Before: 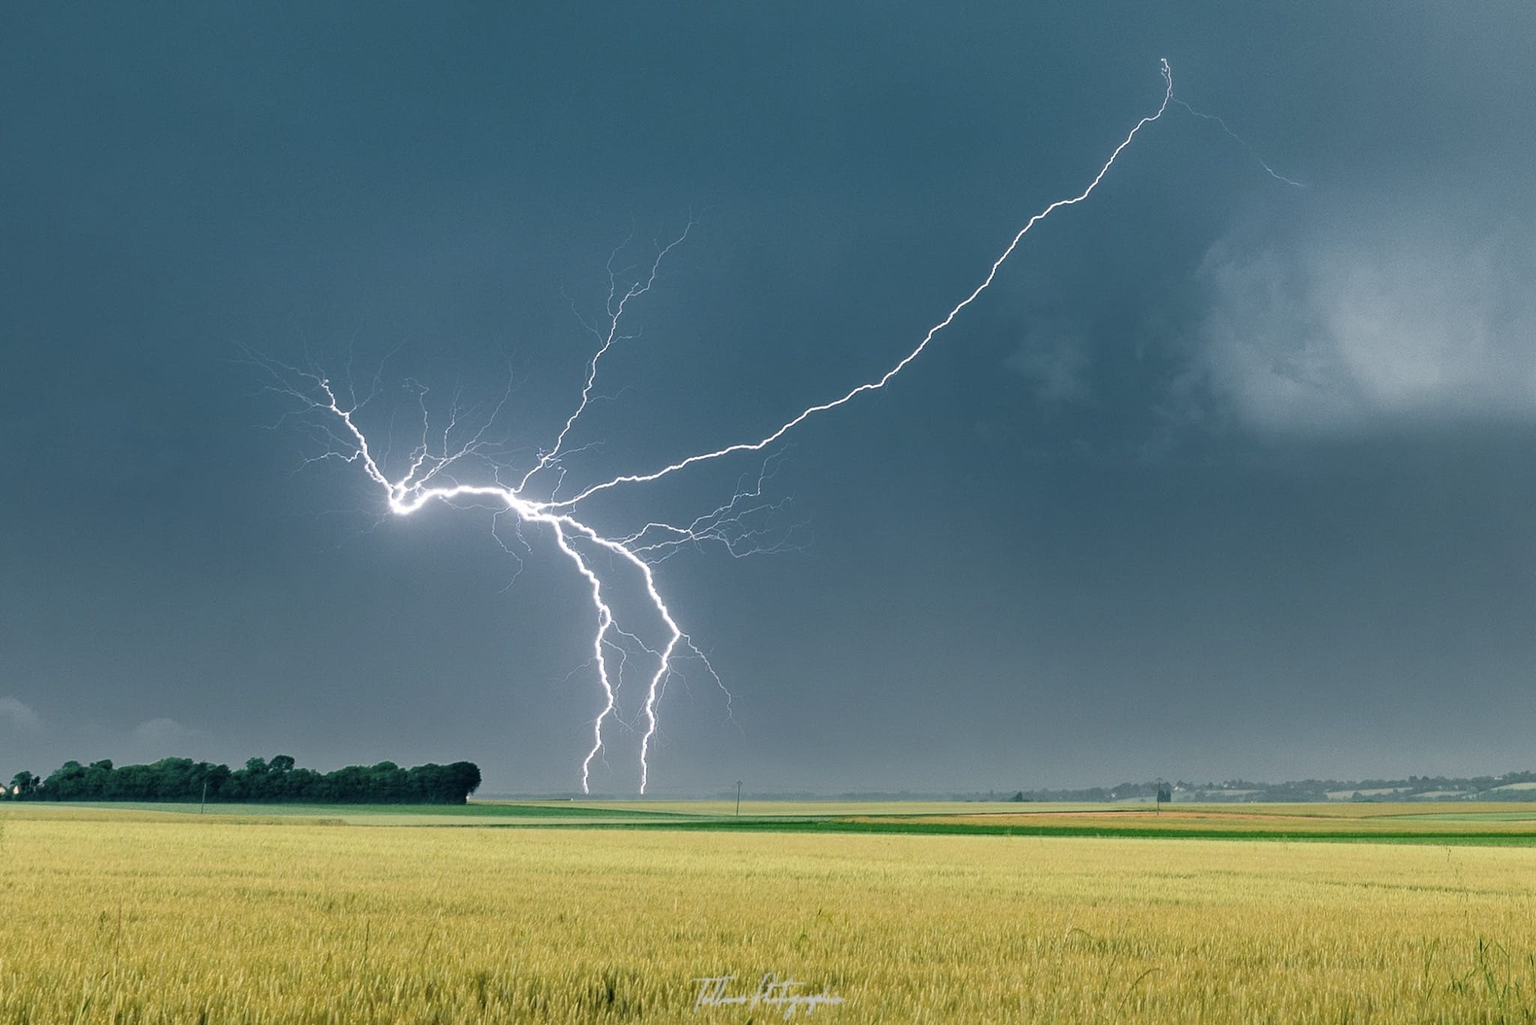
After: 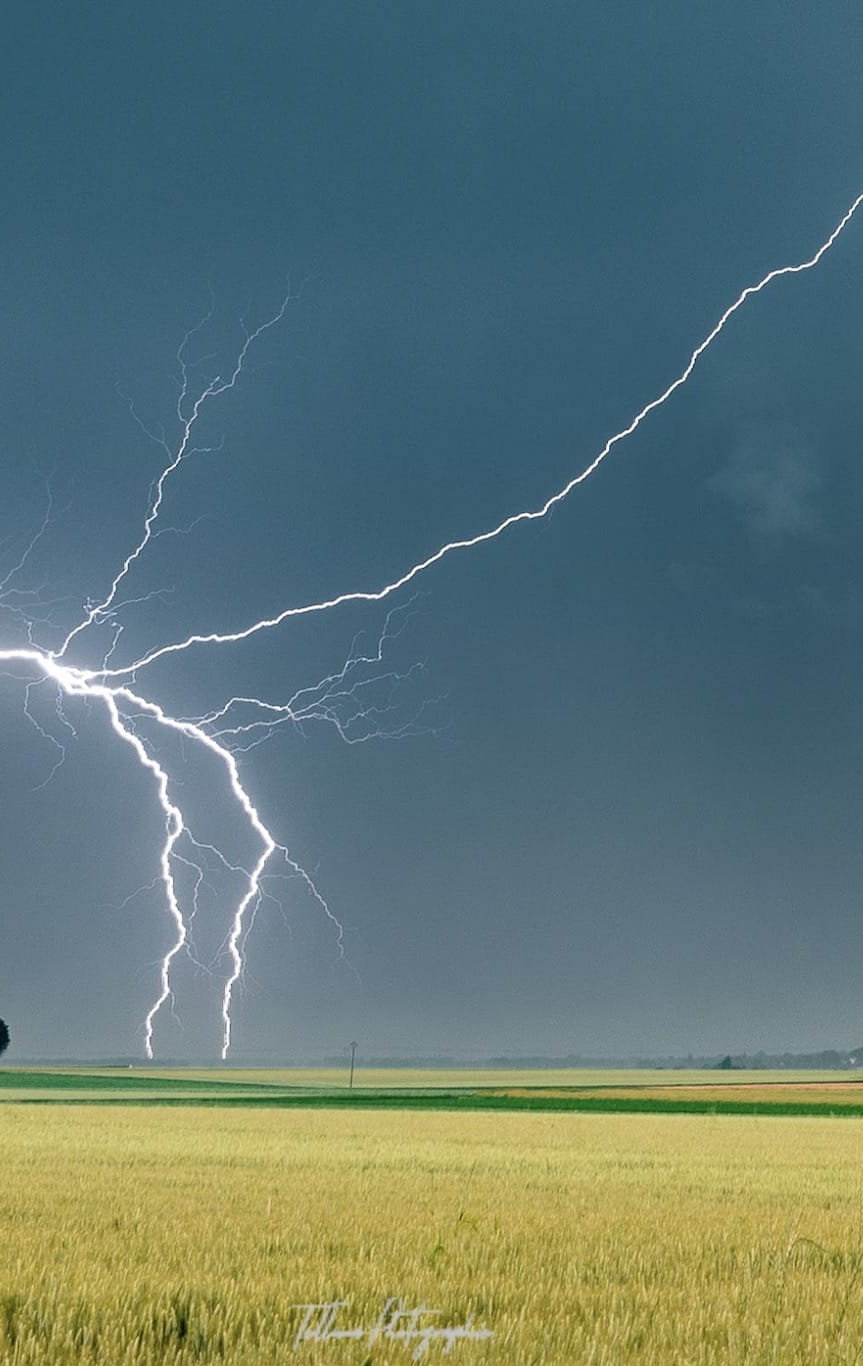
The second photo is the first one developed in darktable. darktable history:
crop: left 30.888%, right 26.936%
